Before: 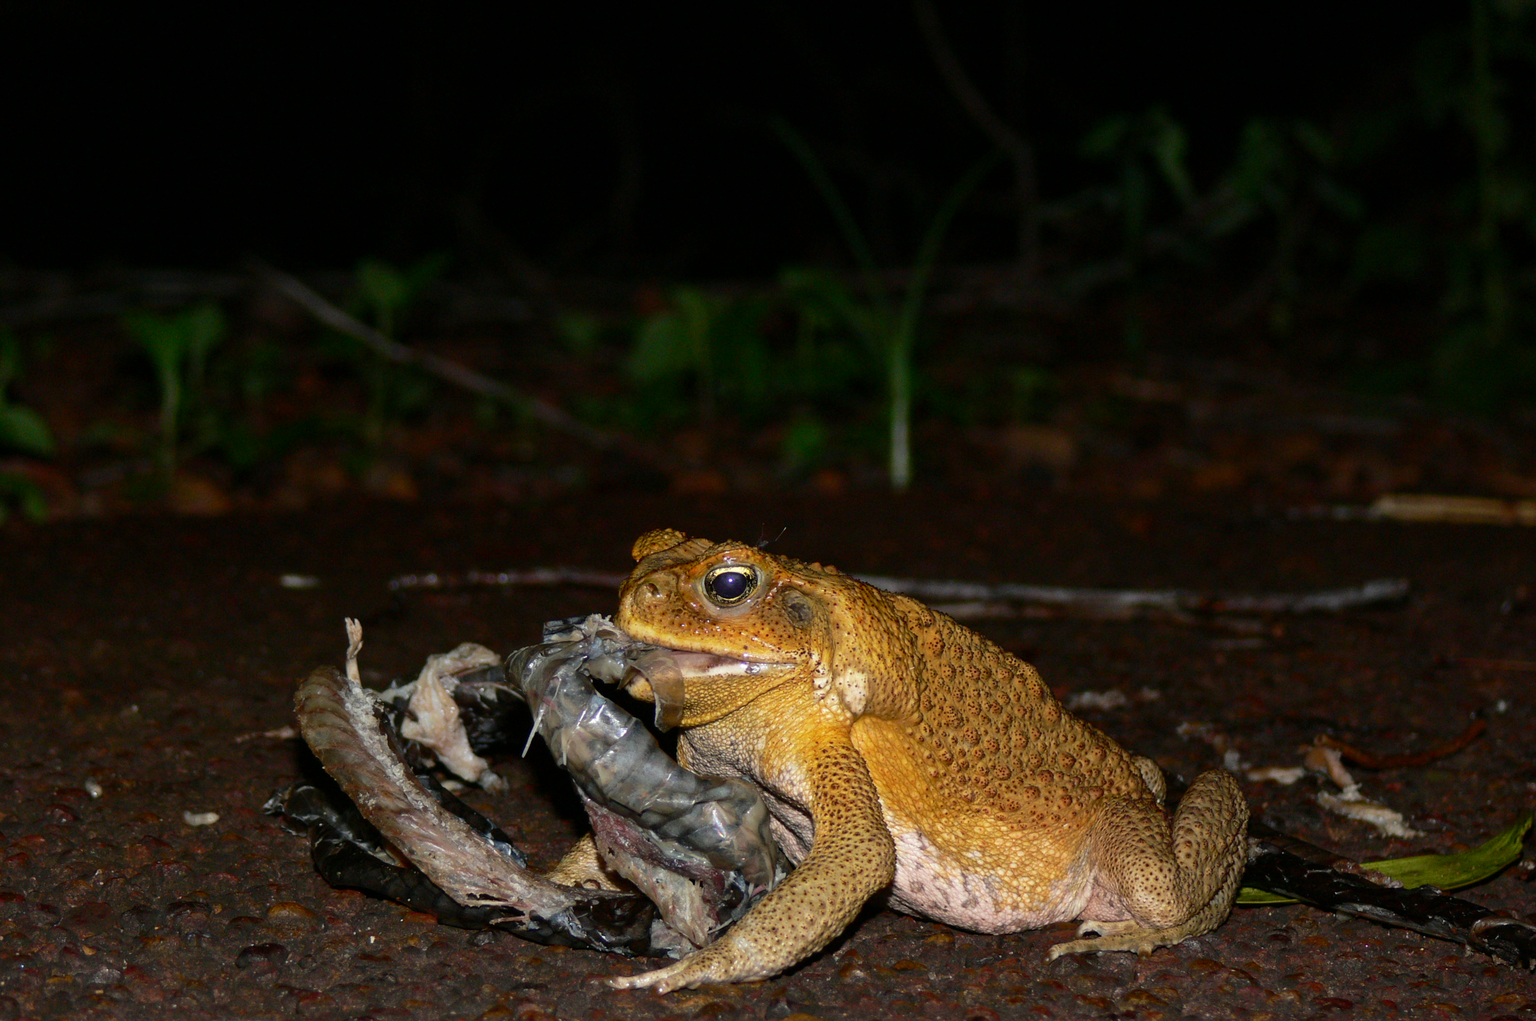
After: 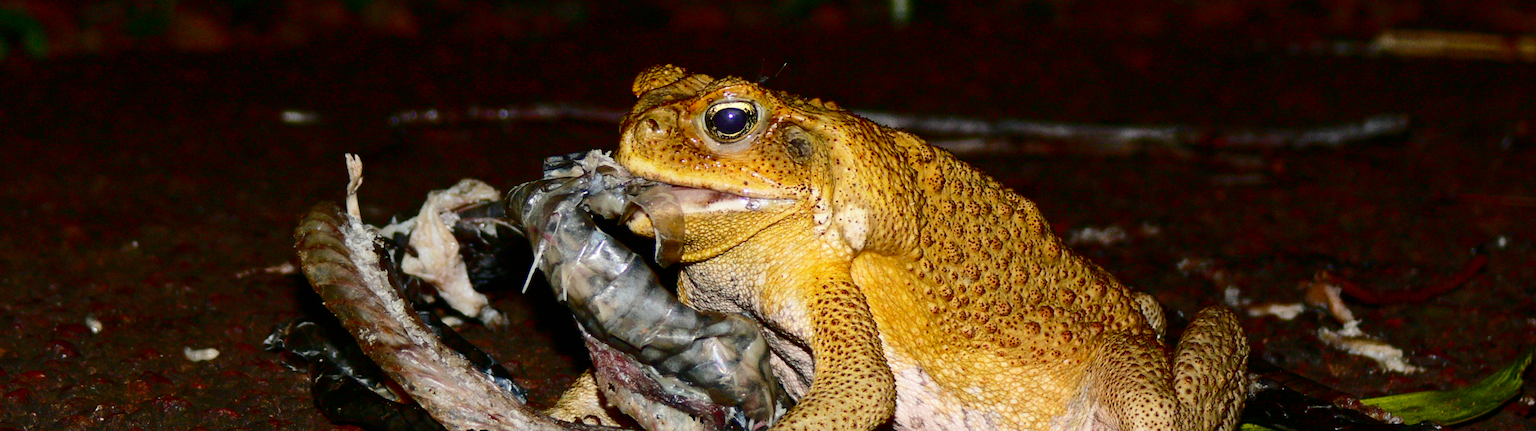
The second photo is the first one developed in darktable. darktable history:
crop: top 45.551%, bottom 12.135%
base curve: curves: ch0 [(0, 0) (0.158, 0.273) (0.879, 0.895) (1, 1)], preserve colors none
contrast brightness saturation: contrast 0.208, brightness -0.106, saturation 0.211
